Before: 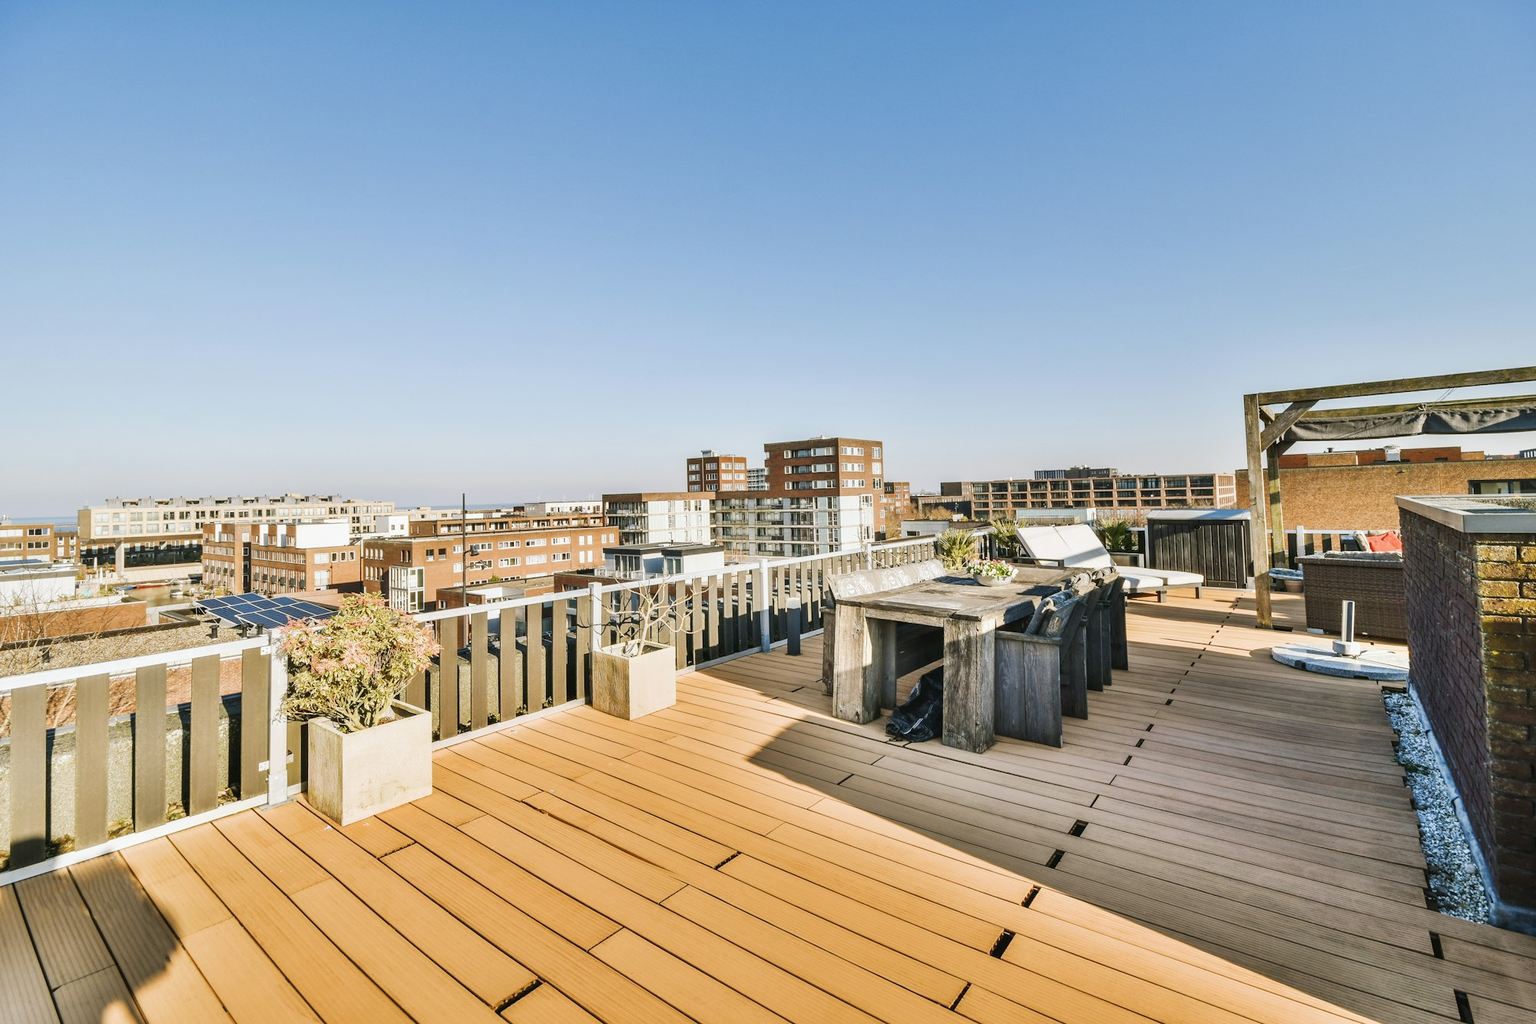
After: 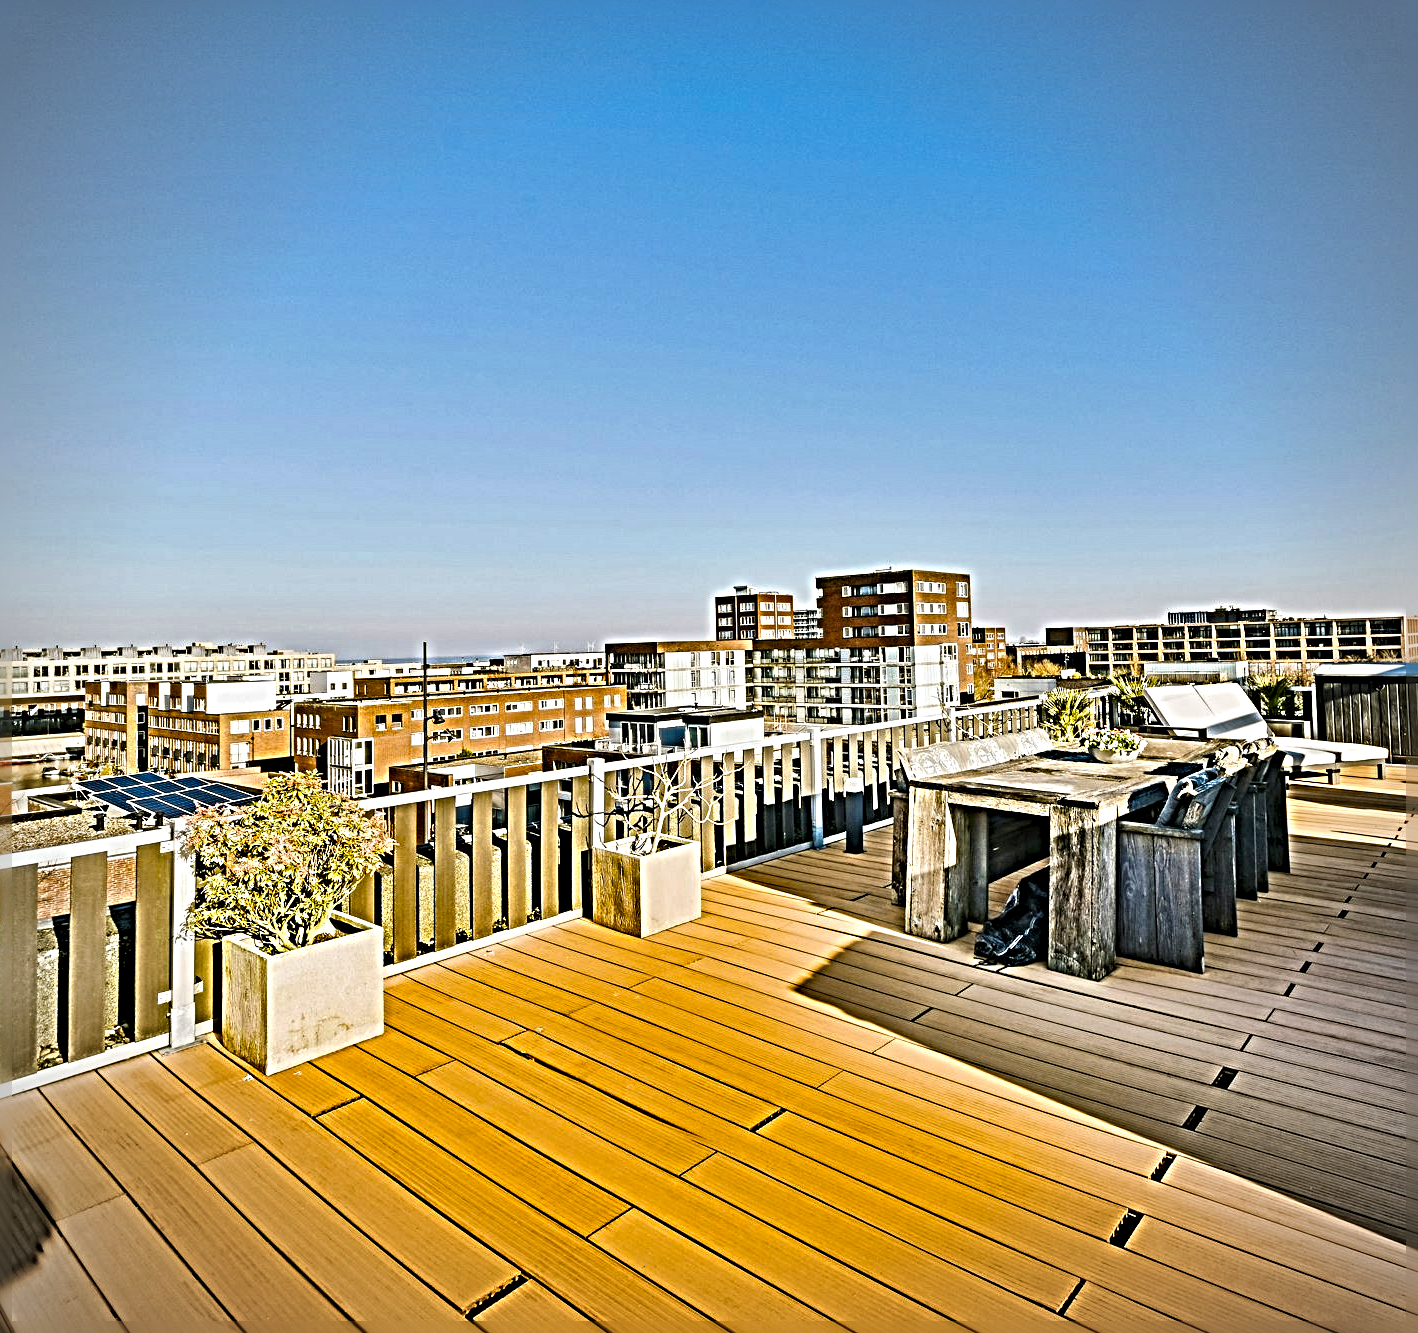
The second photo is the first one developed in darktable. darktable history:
sharpen: radius 6.25, amount 1.811, threshold 0.038
vignetting: on, module defaults
color balance rgb: power › hue 61.2°, linear chroma grading › global chroma 15.211%, perceptual saturation grading › global saturation 25.861%, global vibrance 20%
crop and rotate: left 8.971%, right 20.085%
shadows and highlights: shadows 32.75, highlights -46.69, compress 49.62%, soften with gaussian
